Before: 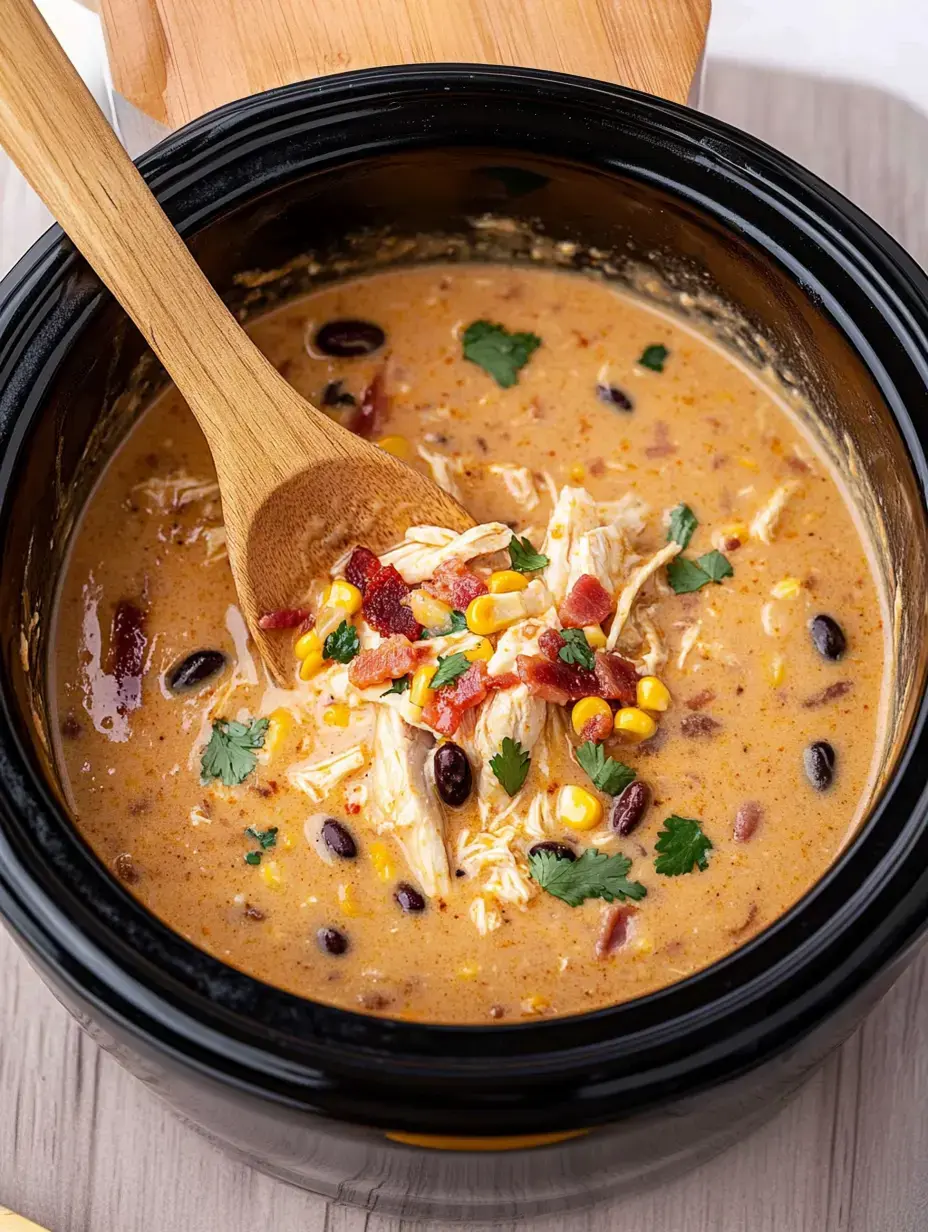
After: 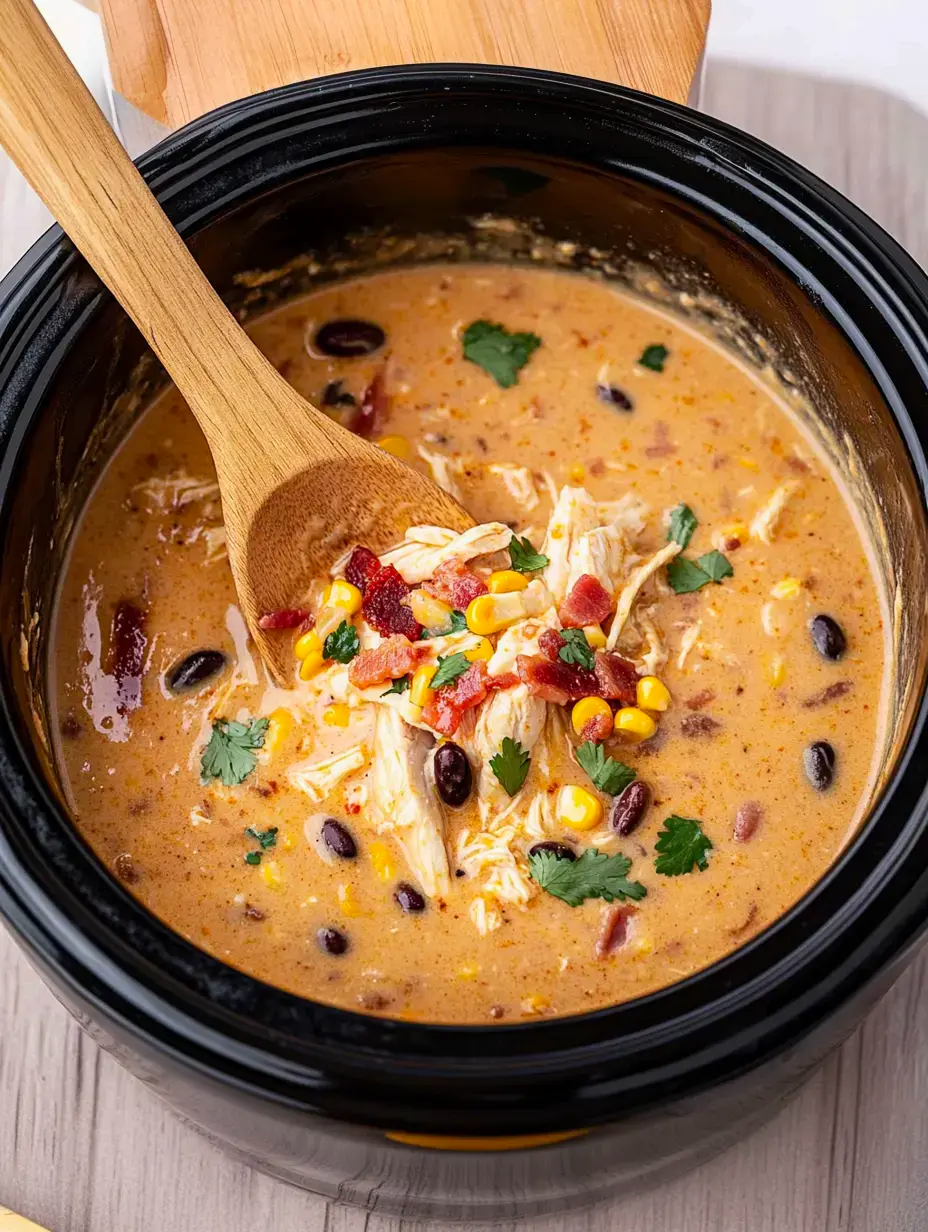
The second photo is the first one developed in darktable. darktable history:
contrast brightness saturation: contrast 0.095, brightness 0.033, saturation 0.091
exposure: exposure -0.071 EV, compensate exposure bias true, compensate highlight preservation false
